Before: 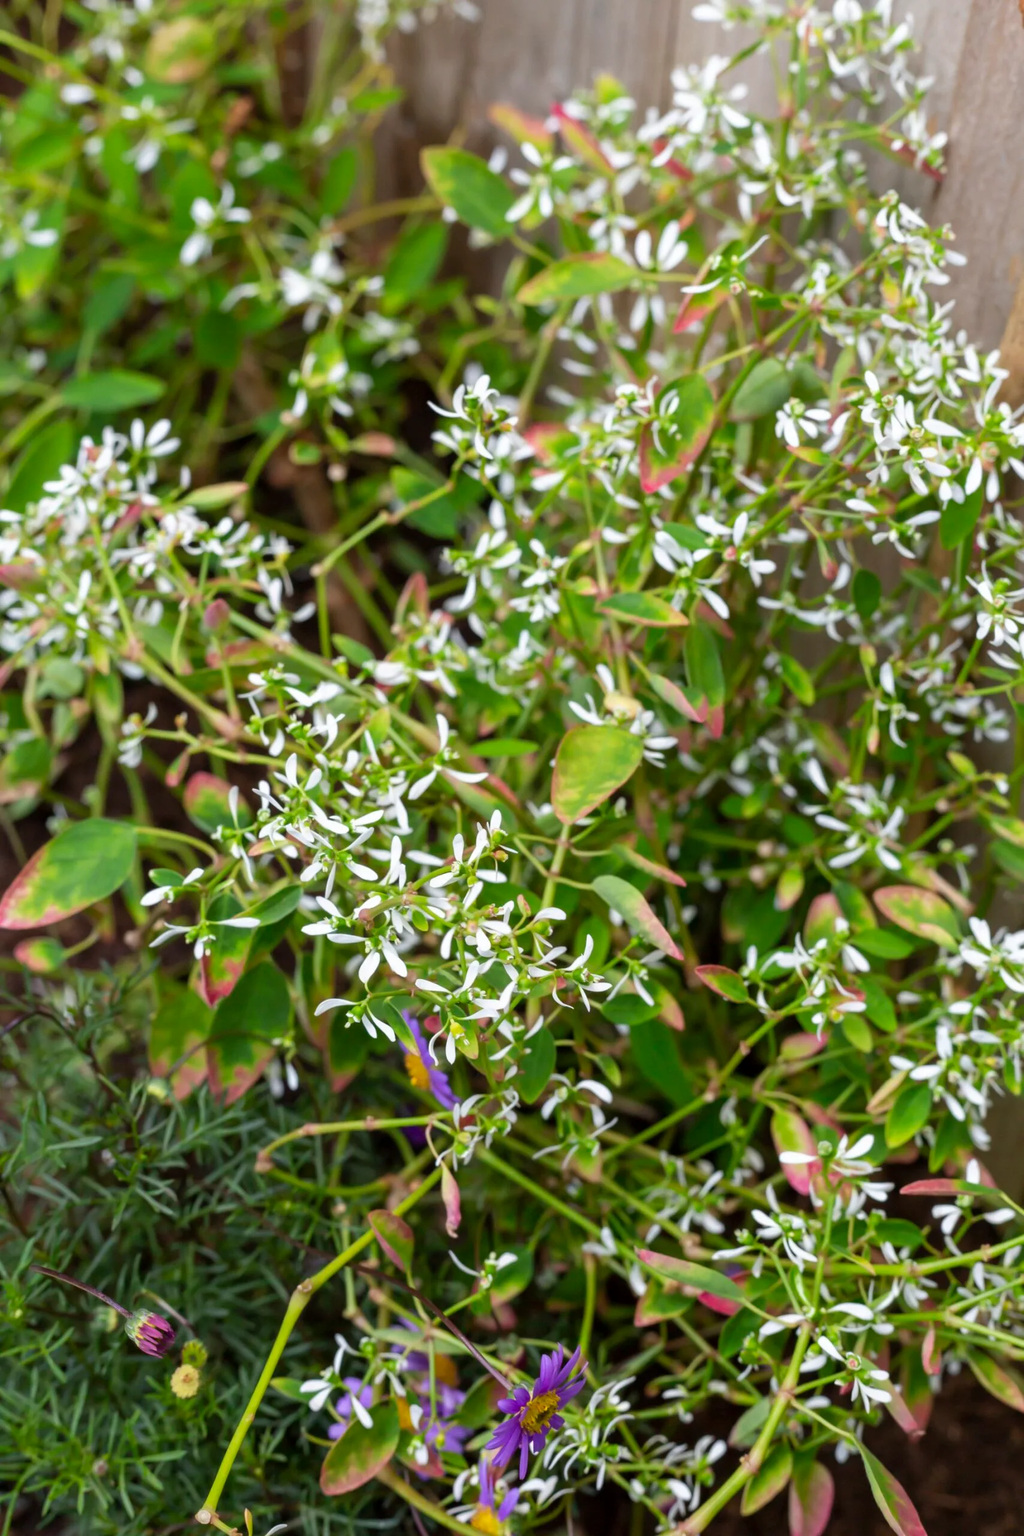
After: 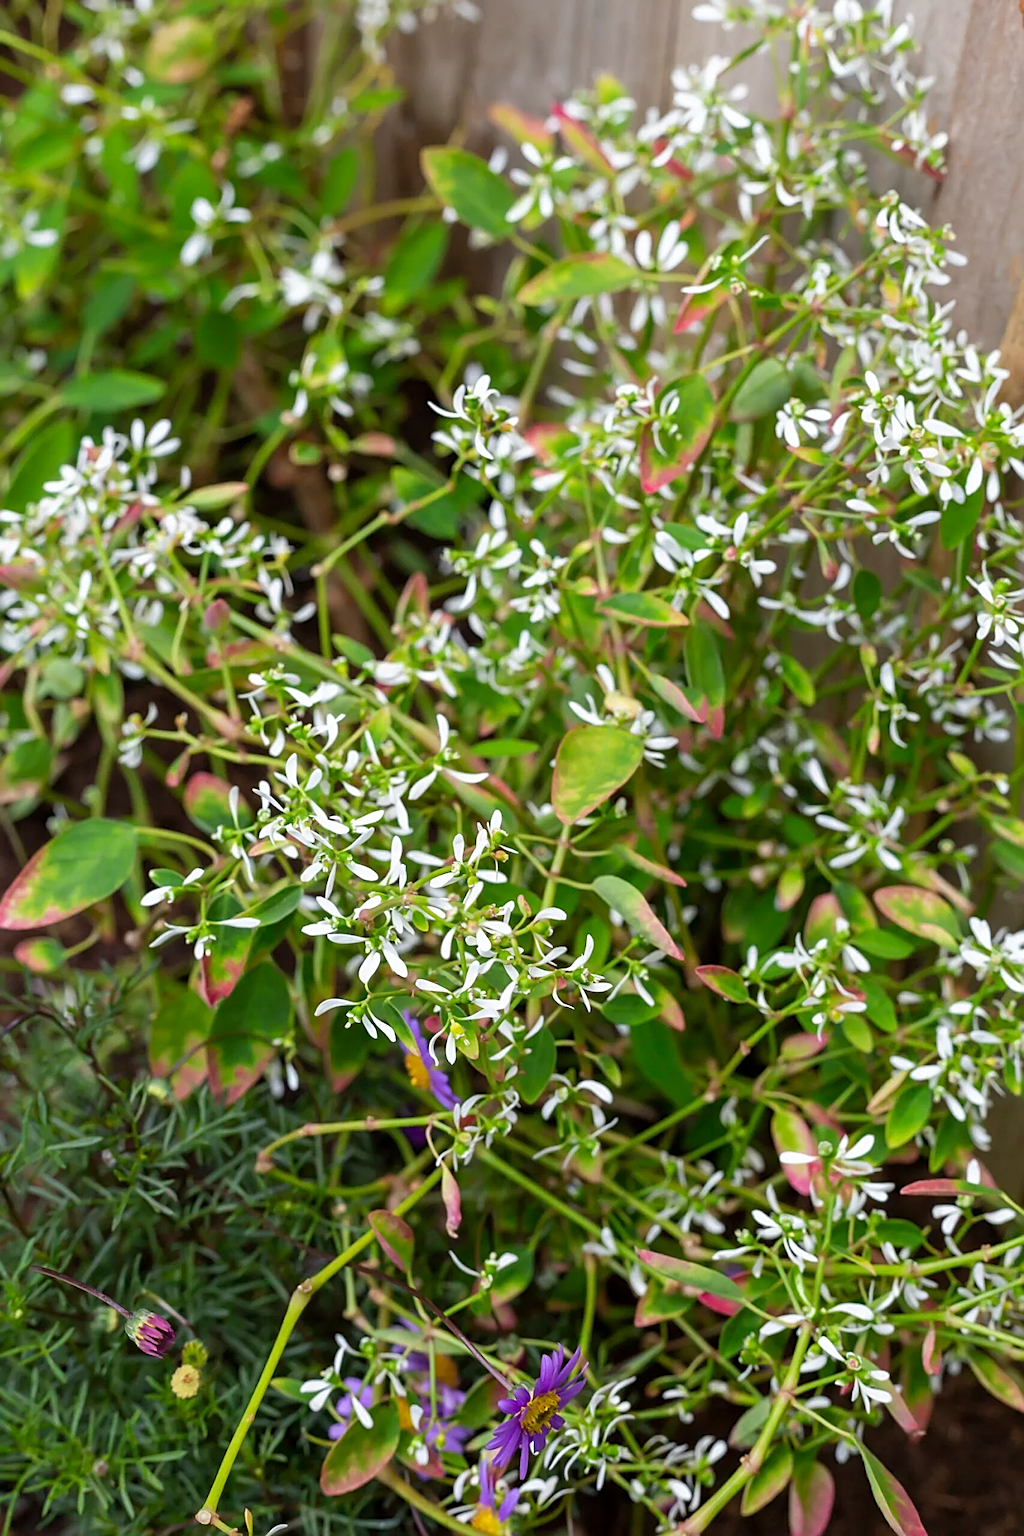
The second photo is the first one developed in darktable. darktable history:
sharpen: radius 2.556, amount 0.645
